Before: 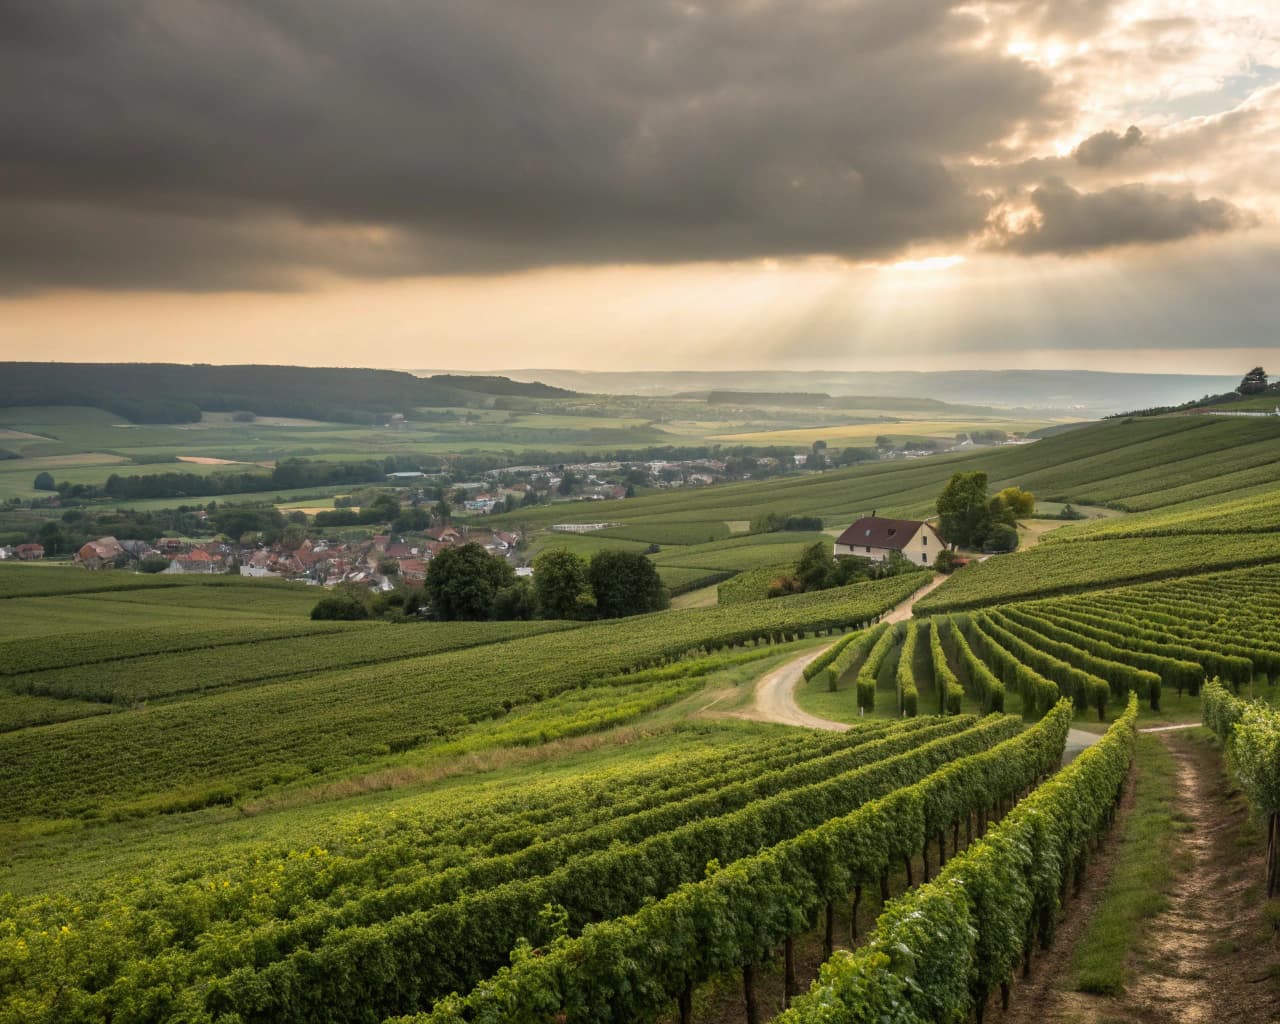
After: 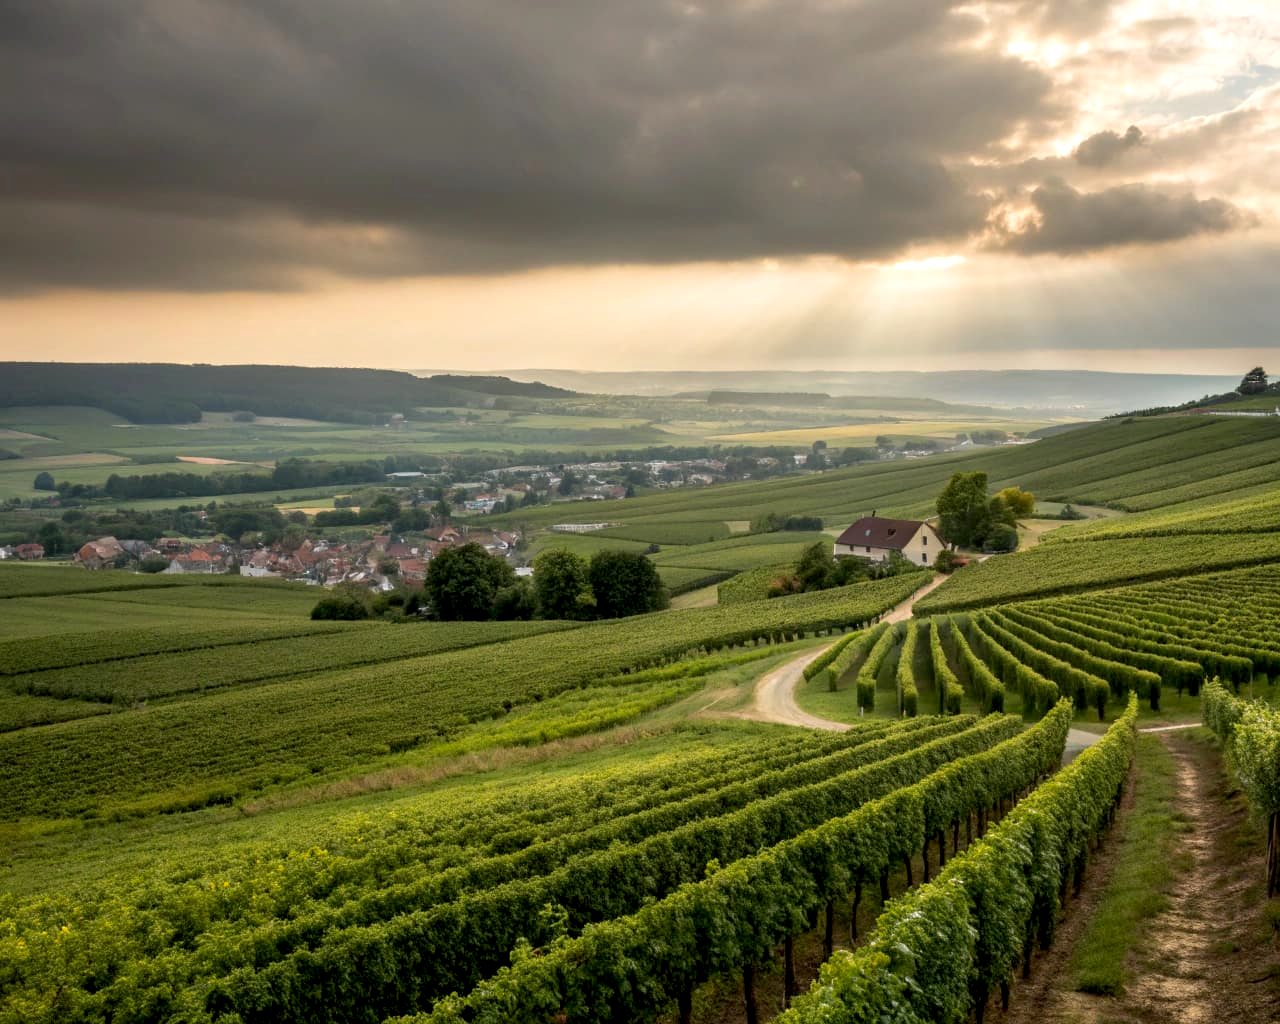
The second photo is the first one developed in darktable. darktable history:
exposure: black level correction 0.009, exposure 0.118 EV, compensate exposure bias true, compensate highlight preservation false
